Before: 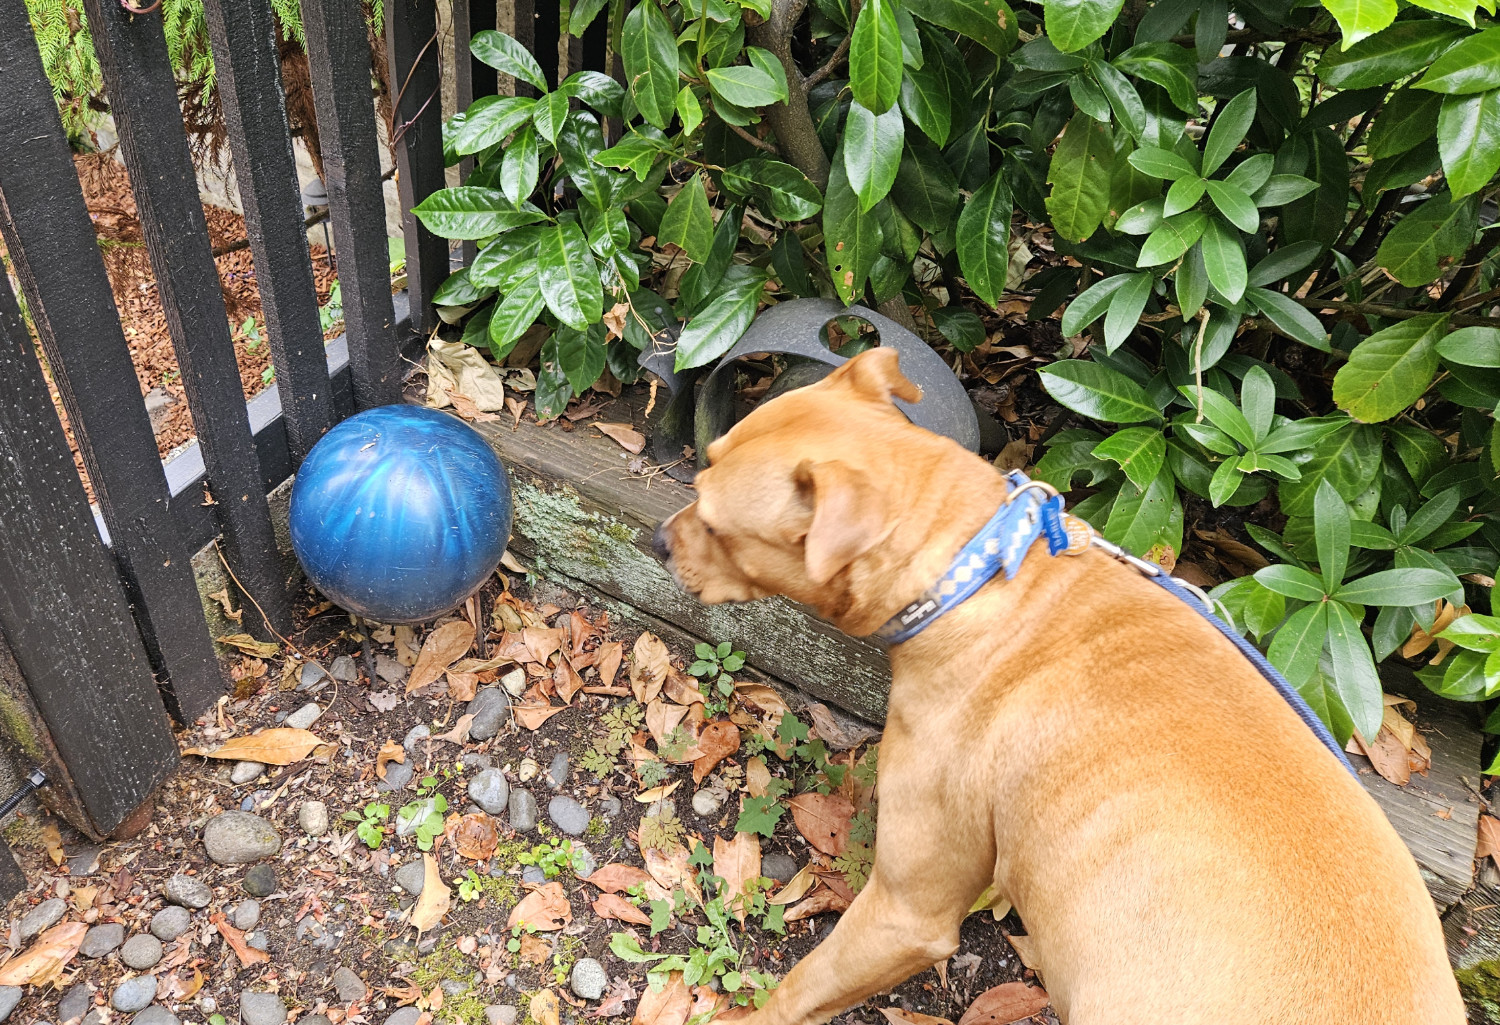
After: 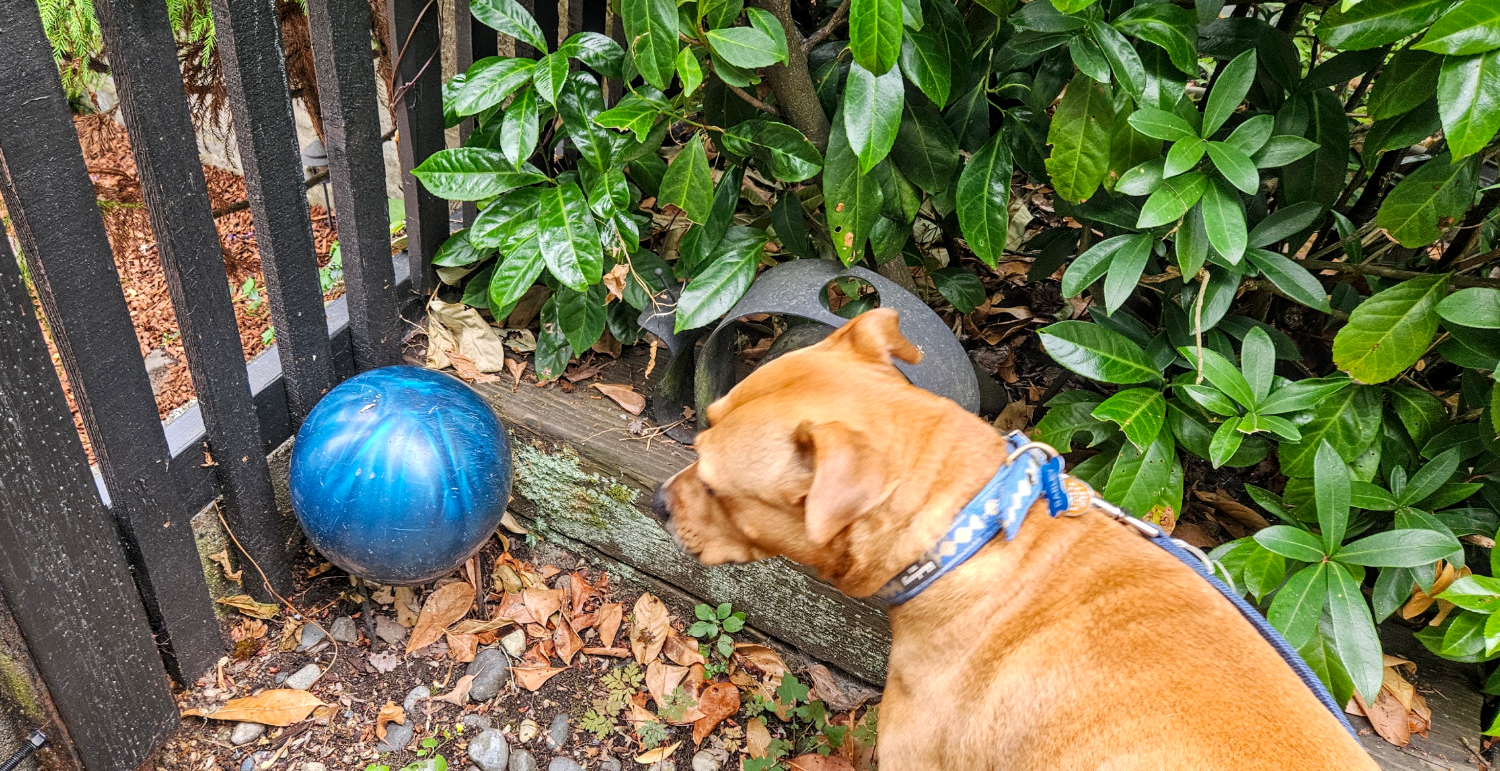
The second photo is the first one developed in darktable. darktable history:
local contrast: highlights 55%, shadows 53%, detail 130%, midtone range 0.448
exposure: exposure -0.055 EV, compensate highlight preservation false
crop: top 3.853%, bottom 20.865%
